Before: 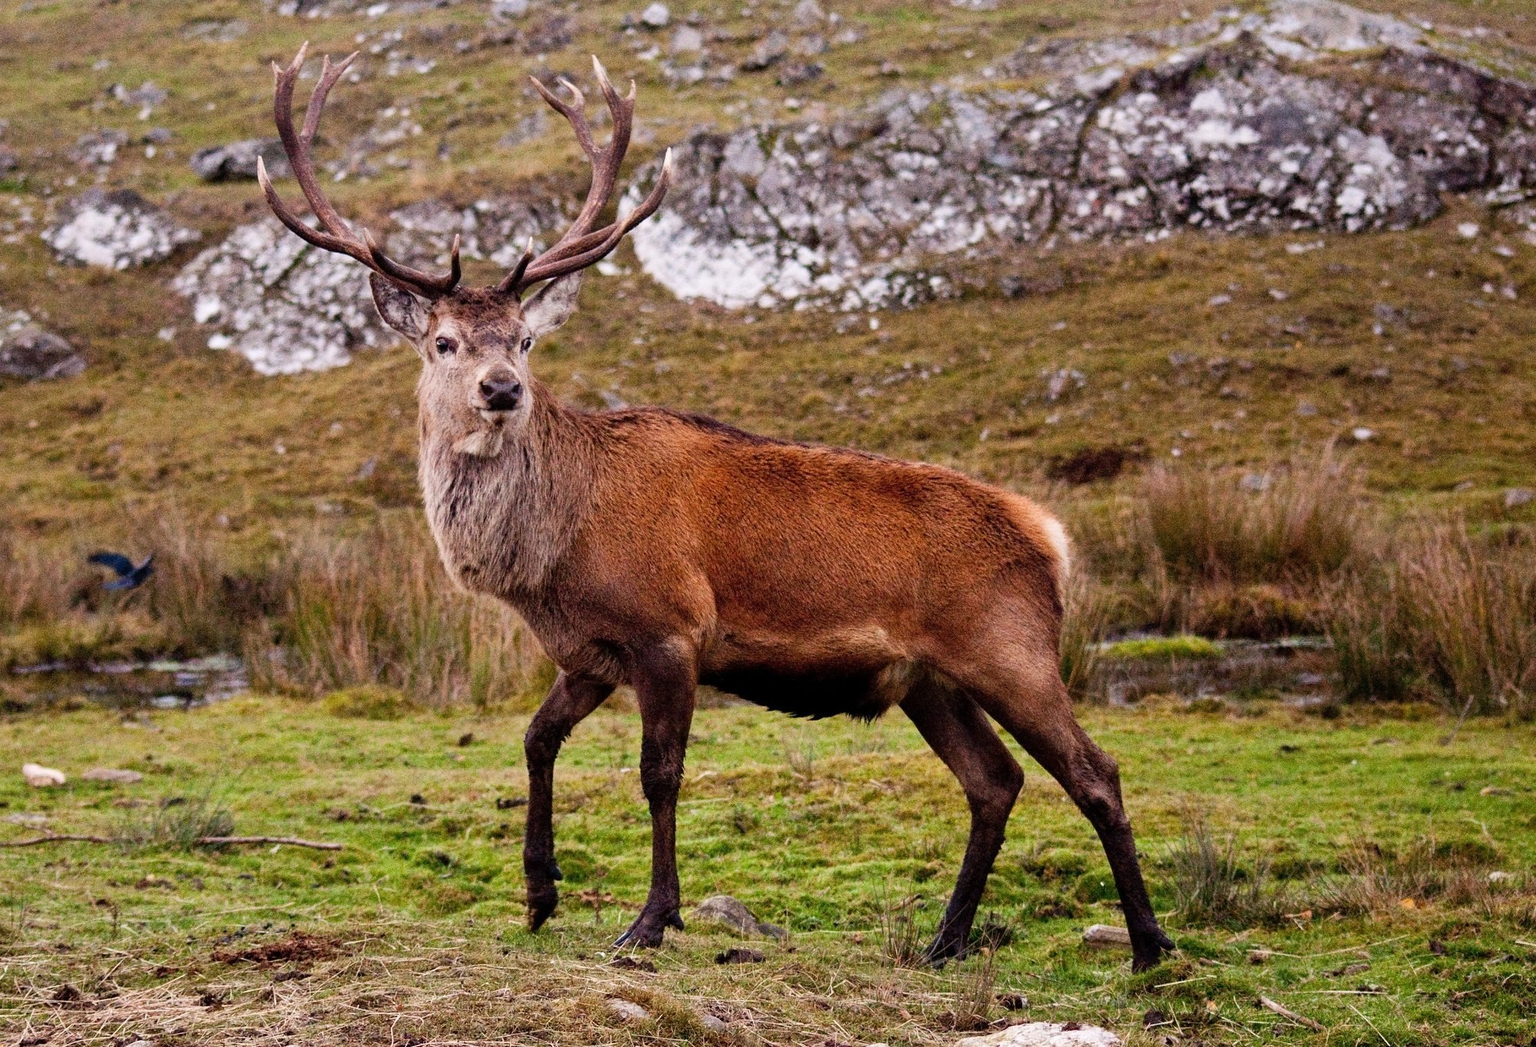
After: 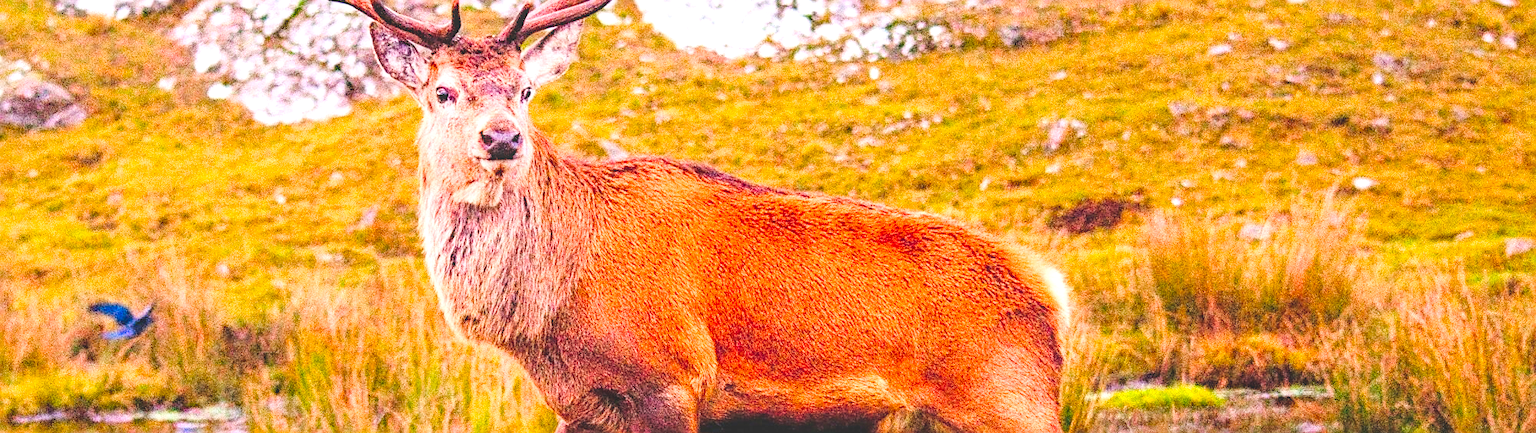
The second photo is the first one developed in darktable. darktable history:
crop and rotate: top 23.955%, bottom 34.543%
filmic rgb: black relative exposure -7.65 EV, white relative exposure 4.56 EV, hardness 3.61, iterations of high-quality reconstruction 0
exposure: black level correction 0, exposure 0.703 EV, compensate highlight preservation false
levels: black 0.046%, levels [0.008, 0.318, 0.836]
haze removal: compatibility mode true, adaptive false
sharpen: on, module defaults
local contrast: on, module defaults
color balance rgb: global offset › luminance 1.476%, perceptual saturation grading › global saturation 39.575%, global vibrance 20%
